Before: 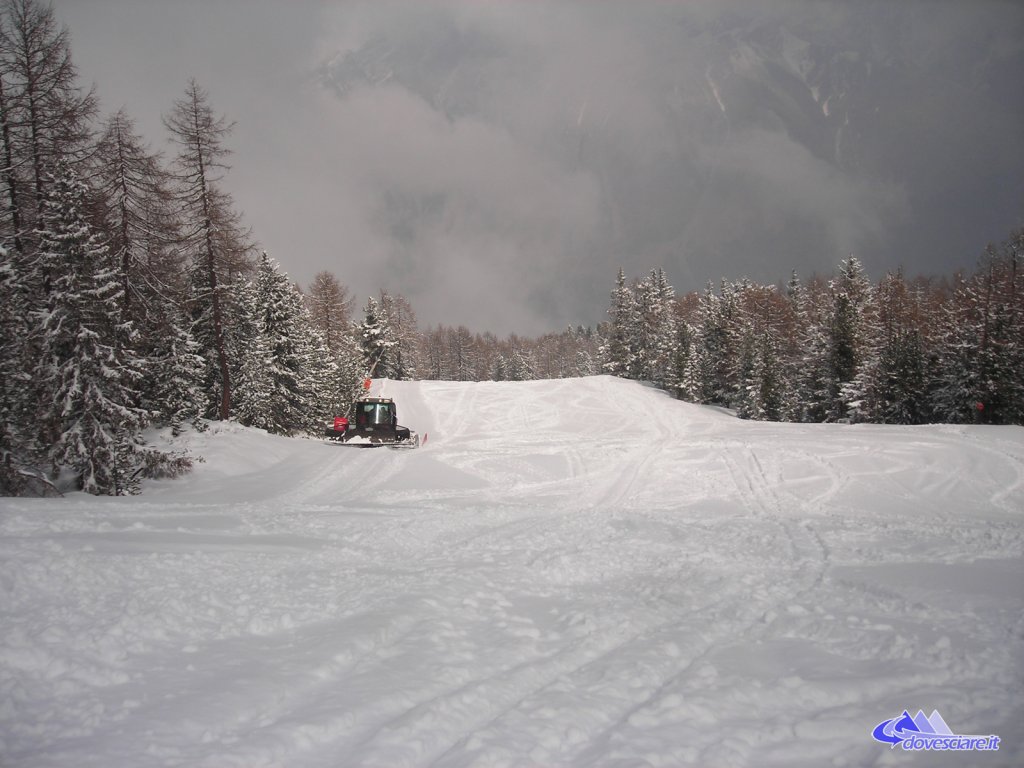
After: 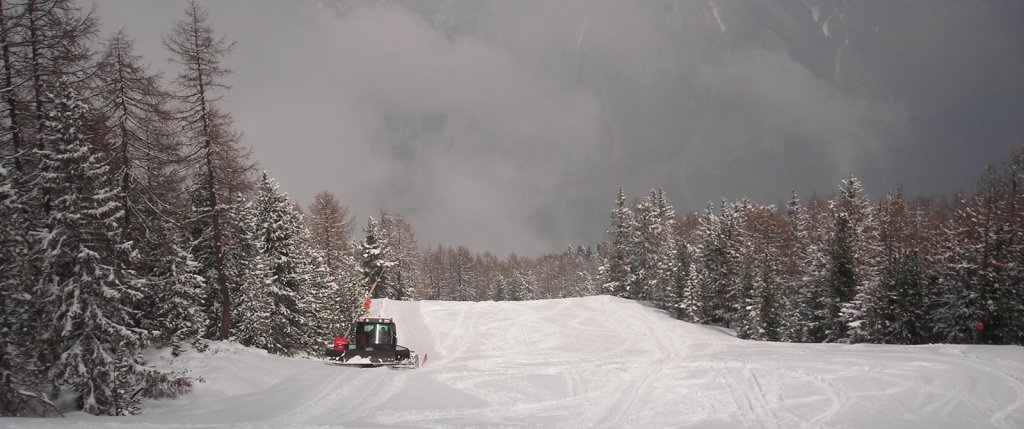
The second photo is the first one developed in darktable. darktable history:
crop and rotate: top 10.494%, bottom 33.587%
